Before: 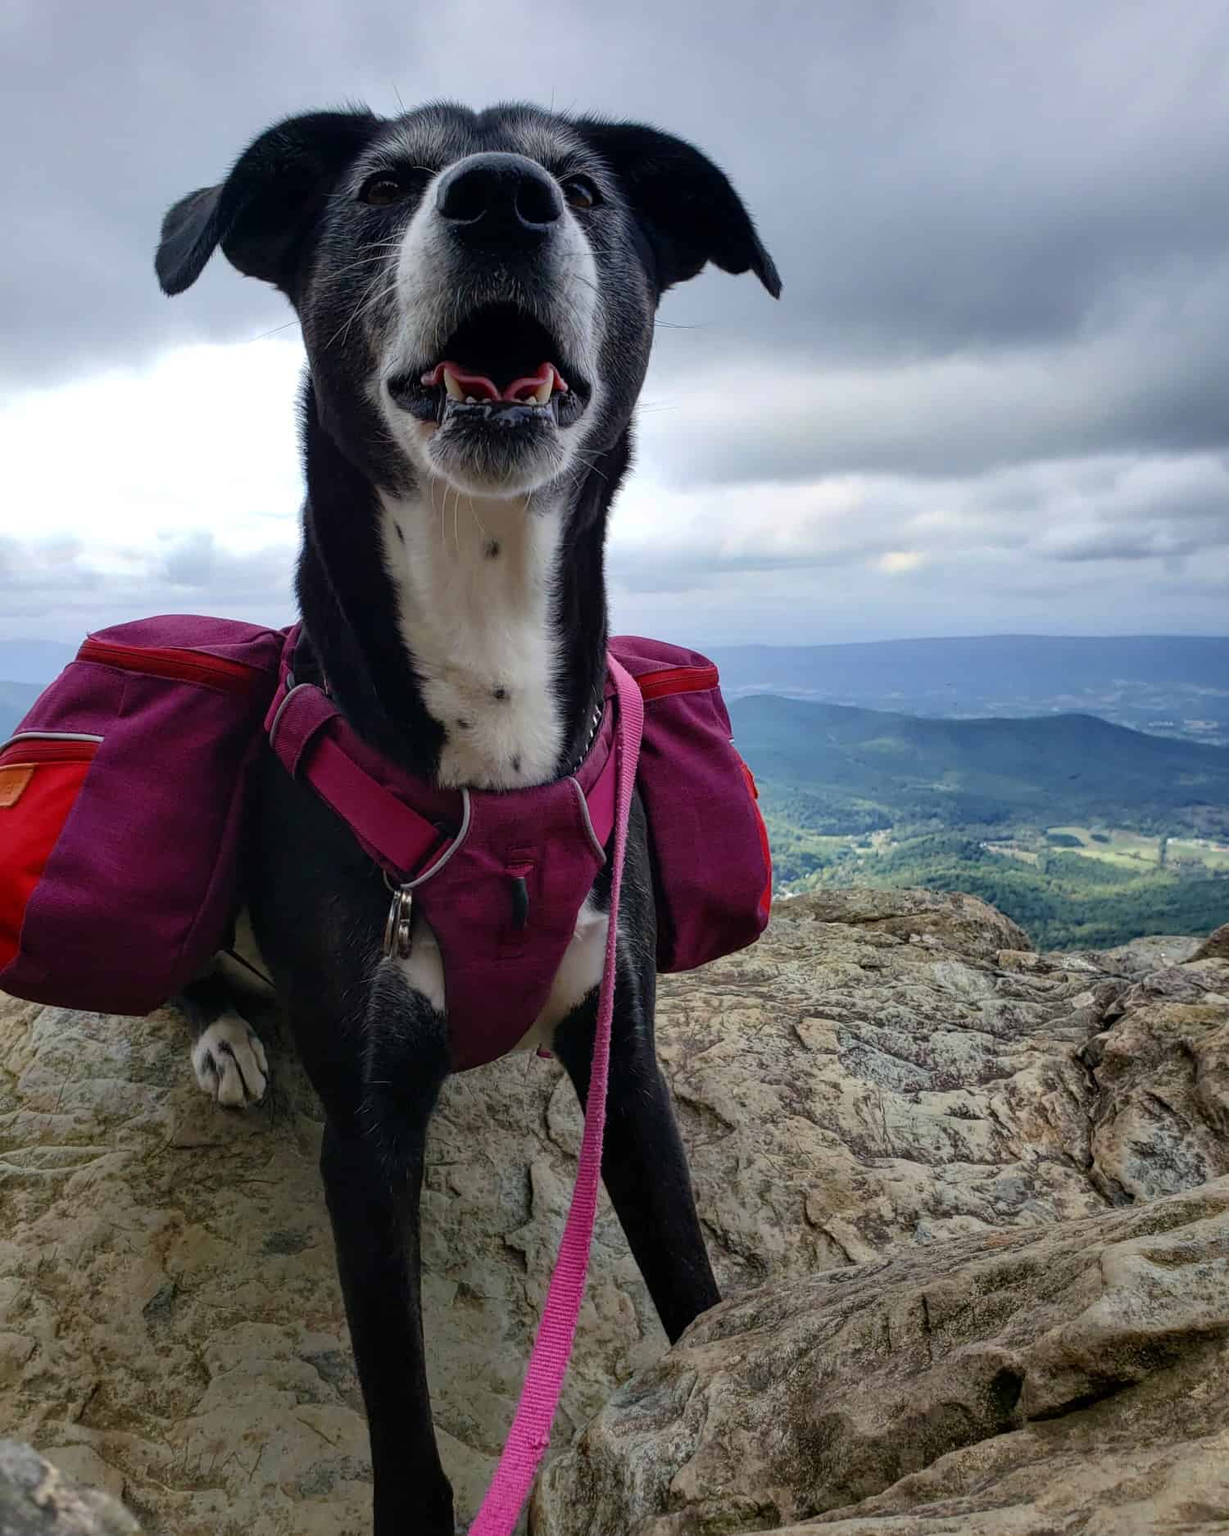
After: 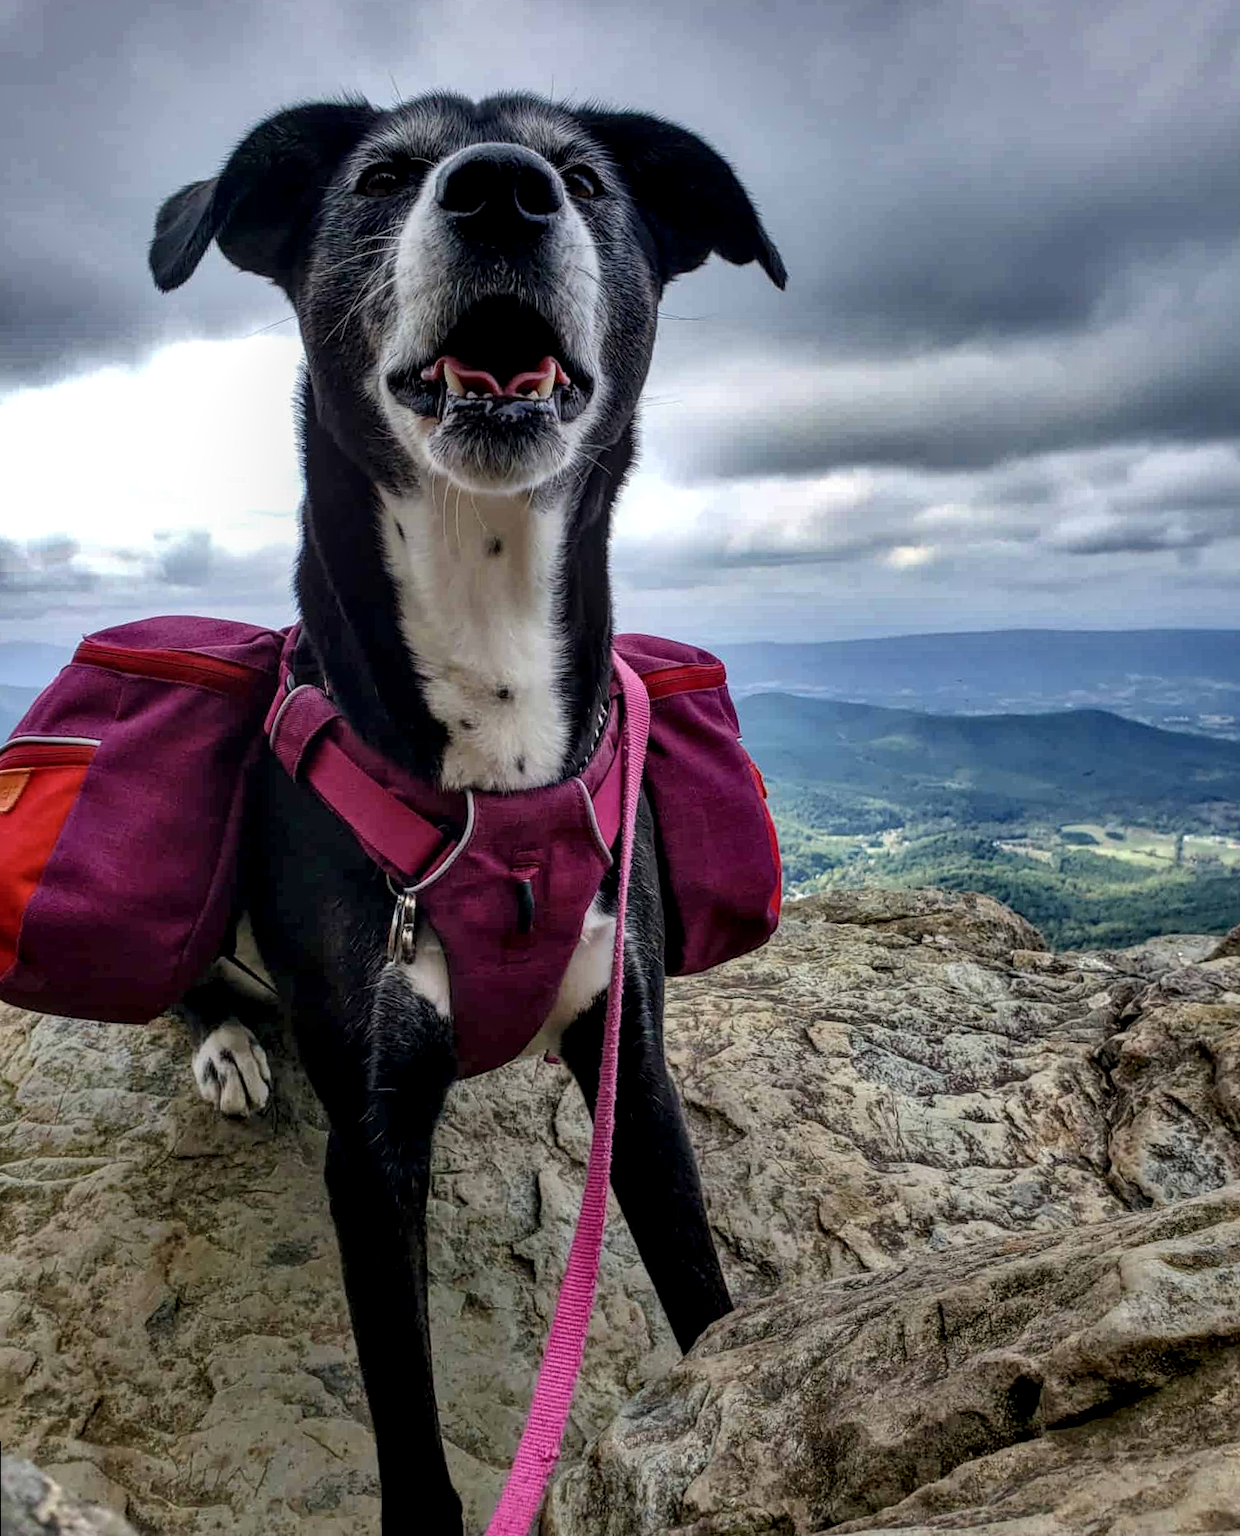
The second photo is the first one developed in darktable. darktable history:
rotate and perspective: rotation -0.45°, automatic cropping original format, crop left 0.008, crop right 0.992, crop top 0.012, crop bottom 0.988
shadows and highlights: radius 108.52, shadows 40.68, highlights -72.88, low approximation 0.01, soften with gaussian
base curve: curves: ch0 [(0, 0) (0.989, 0.992)], preserve colors none
local contrast: detail 142%
